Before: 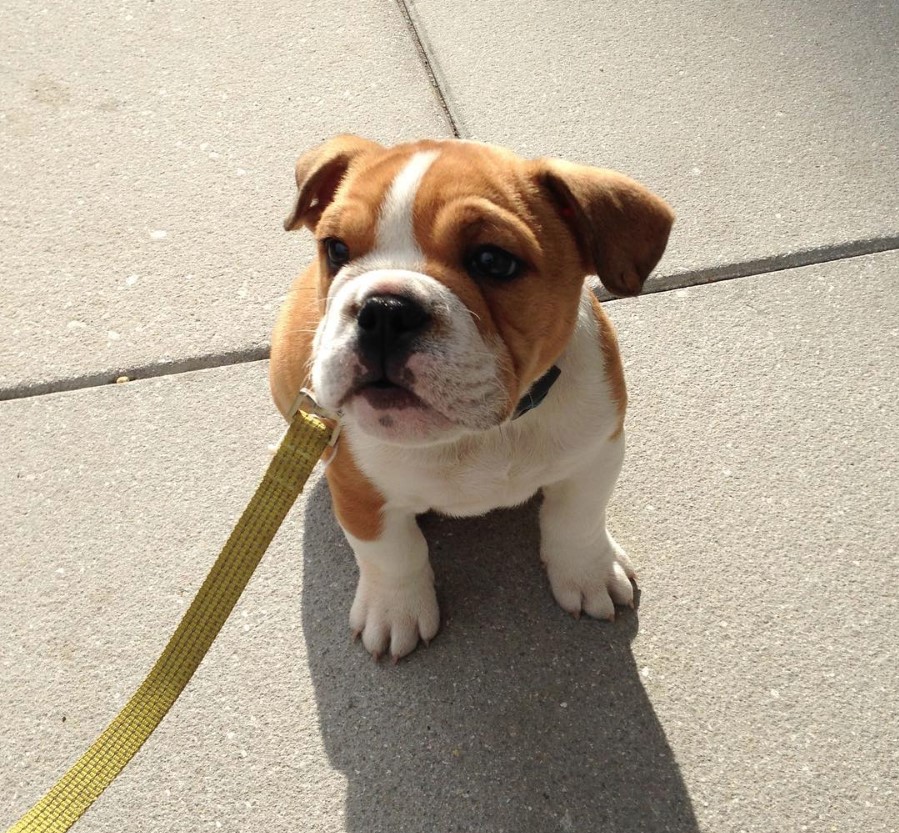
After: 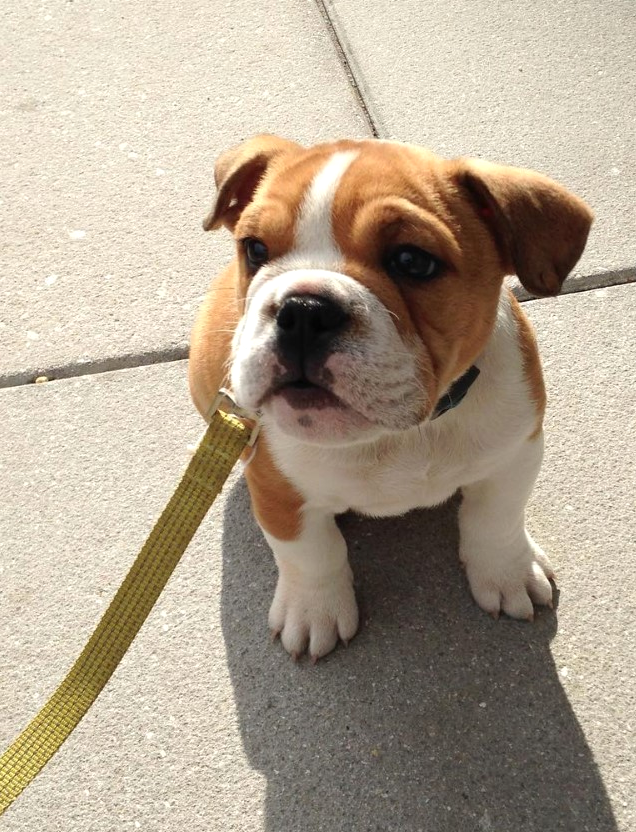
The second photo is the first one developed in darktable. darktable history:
crop and rotate: left 9.061%, right 20.142%
exposure: exposure 0.127 EV, compensate highlight preservation false
tone equalizer: on, module defaults
